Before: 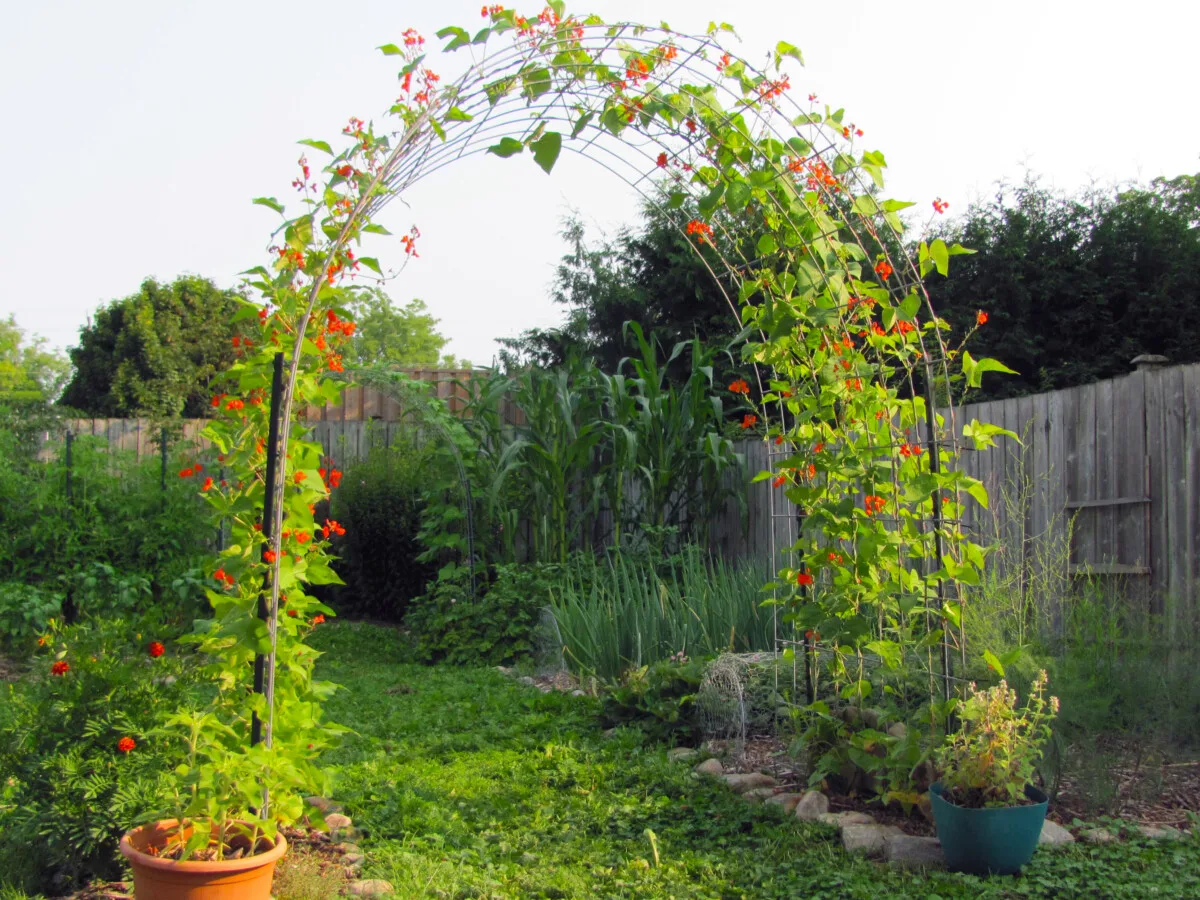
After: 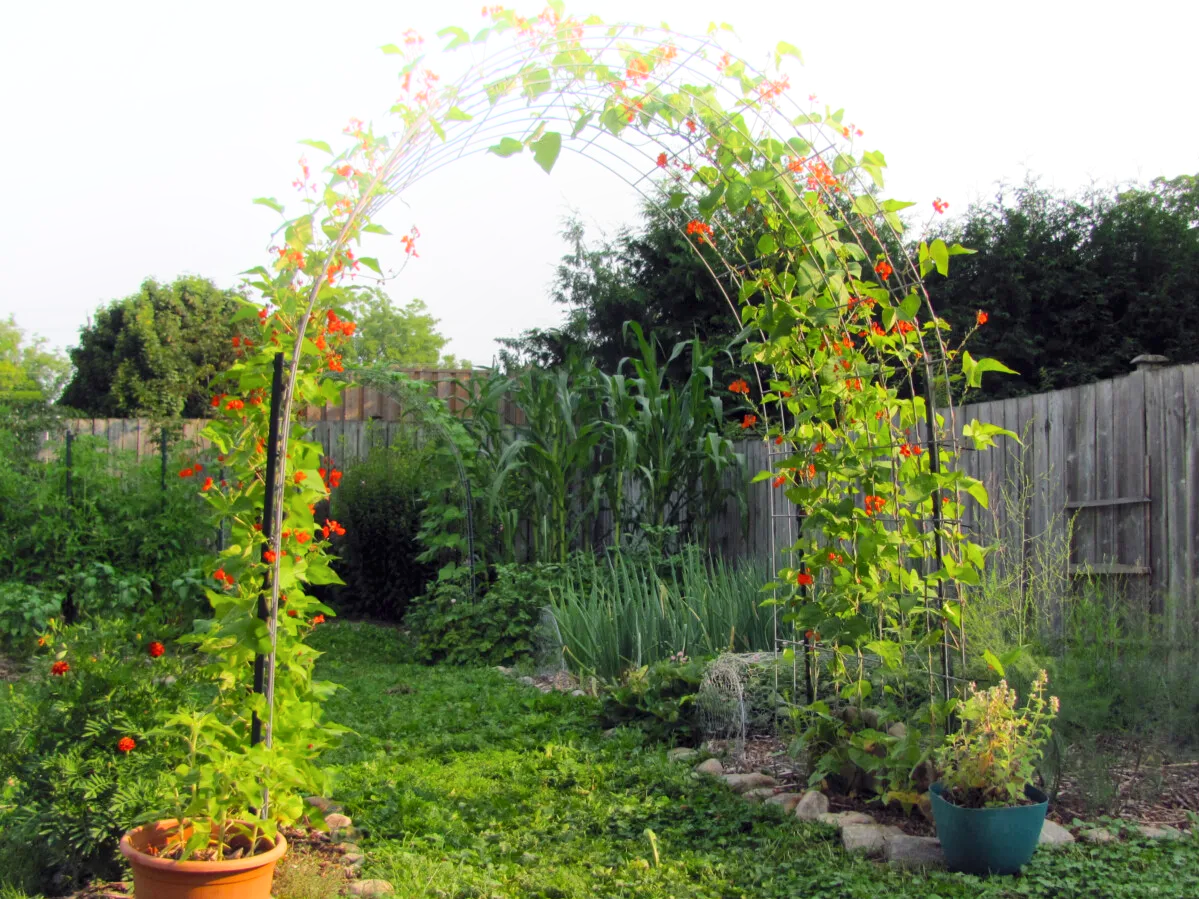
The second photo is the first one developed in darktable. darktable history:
local contrast: mode bilateral grid, contrast 20, coarseness 50, detail 120%, midtone range 0.2
shadows and highlights: highlights 70.7, soften with gaussian
